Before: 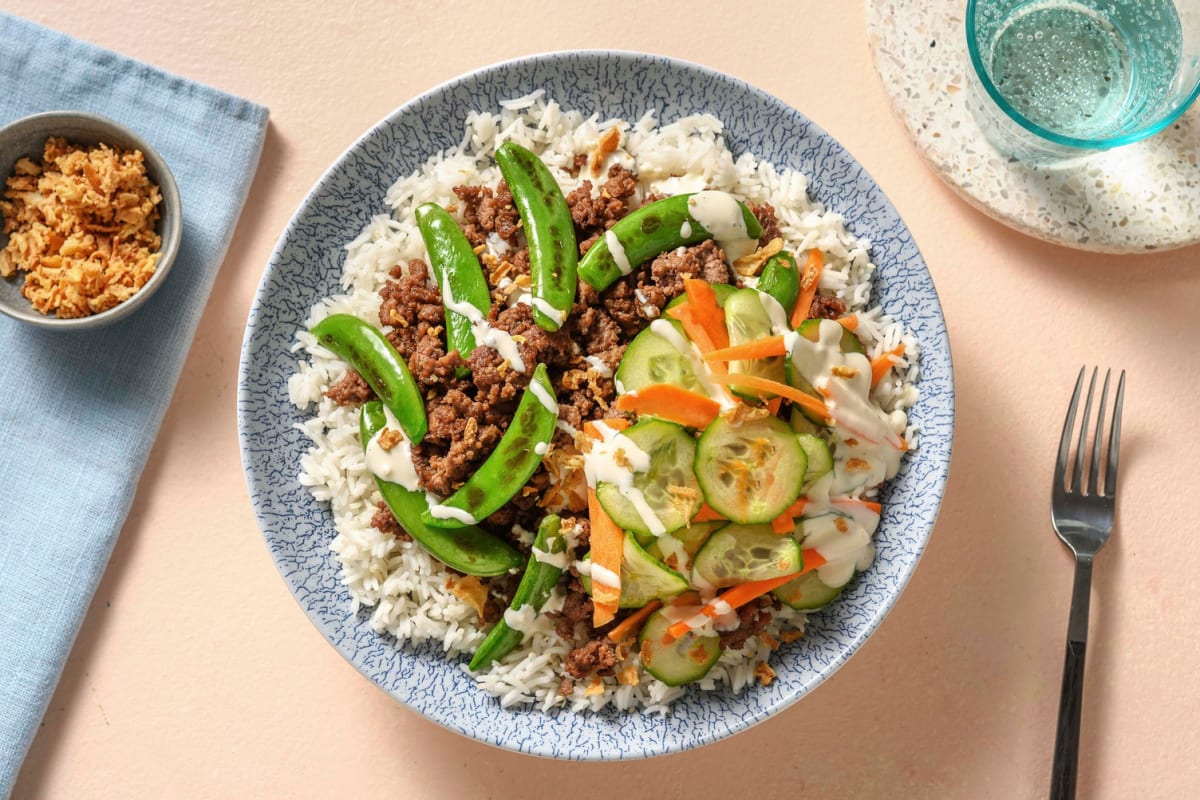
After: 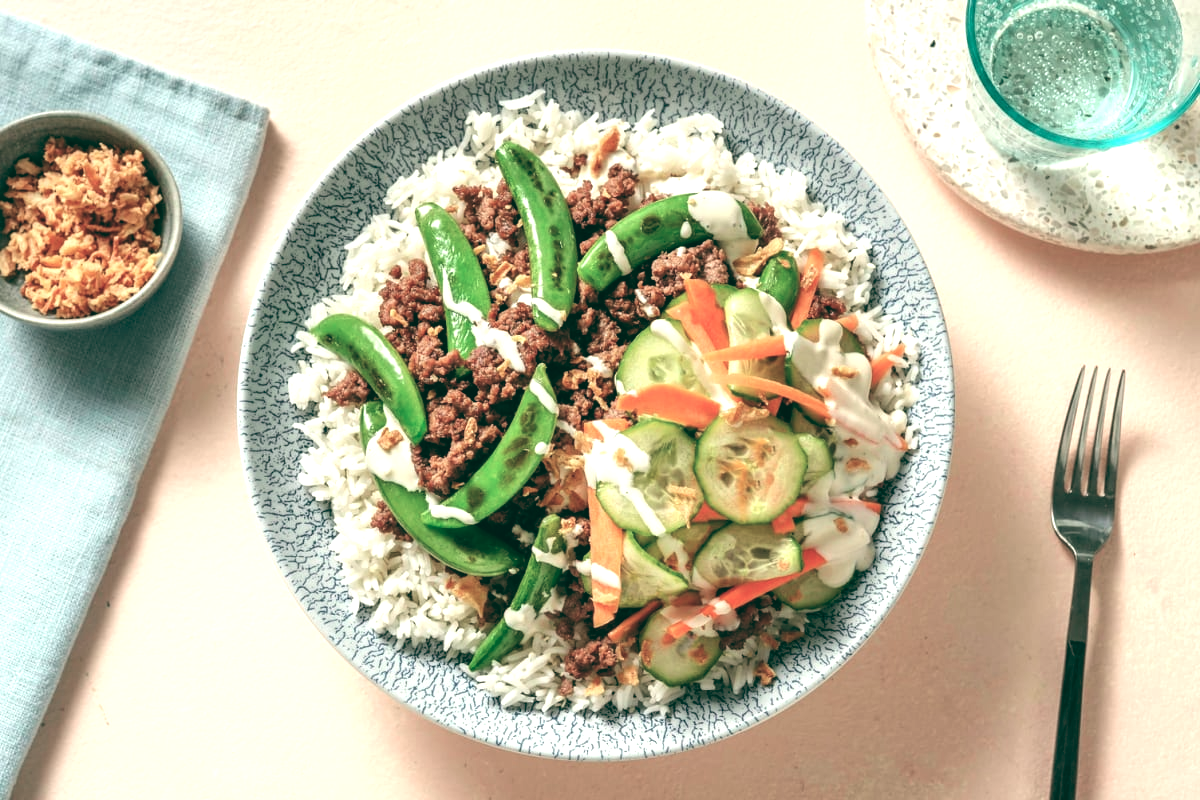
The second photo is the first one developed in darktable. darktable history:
color balance: lift [1.005, 0.99, 1.007, 1.01], gamma [1, 1.034, 1.032, 0.966], gain [0.873, 1.055, 1.067, 0.933]
tone equalizer: -8 EV -0.417 EV, -7 EV -0.389 EV, -6 EV -0.333 EV, -5 EV -0.222 EV, -3 EV 0.222 EV, -2 EV 0.333 EV, -1 EV 0.389 EV, +0 EV 0.417 EV, edges refinement/feathering 500, mask exposure compensation -1.57 EV, preserve details no
color contrast: blue-yellow contrast 0.62
exposure: exposure 0.367 EV, compensate highlight preservation false
